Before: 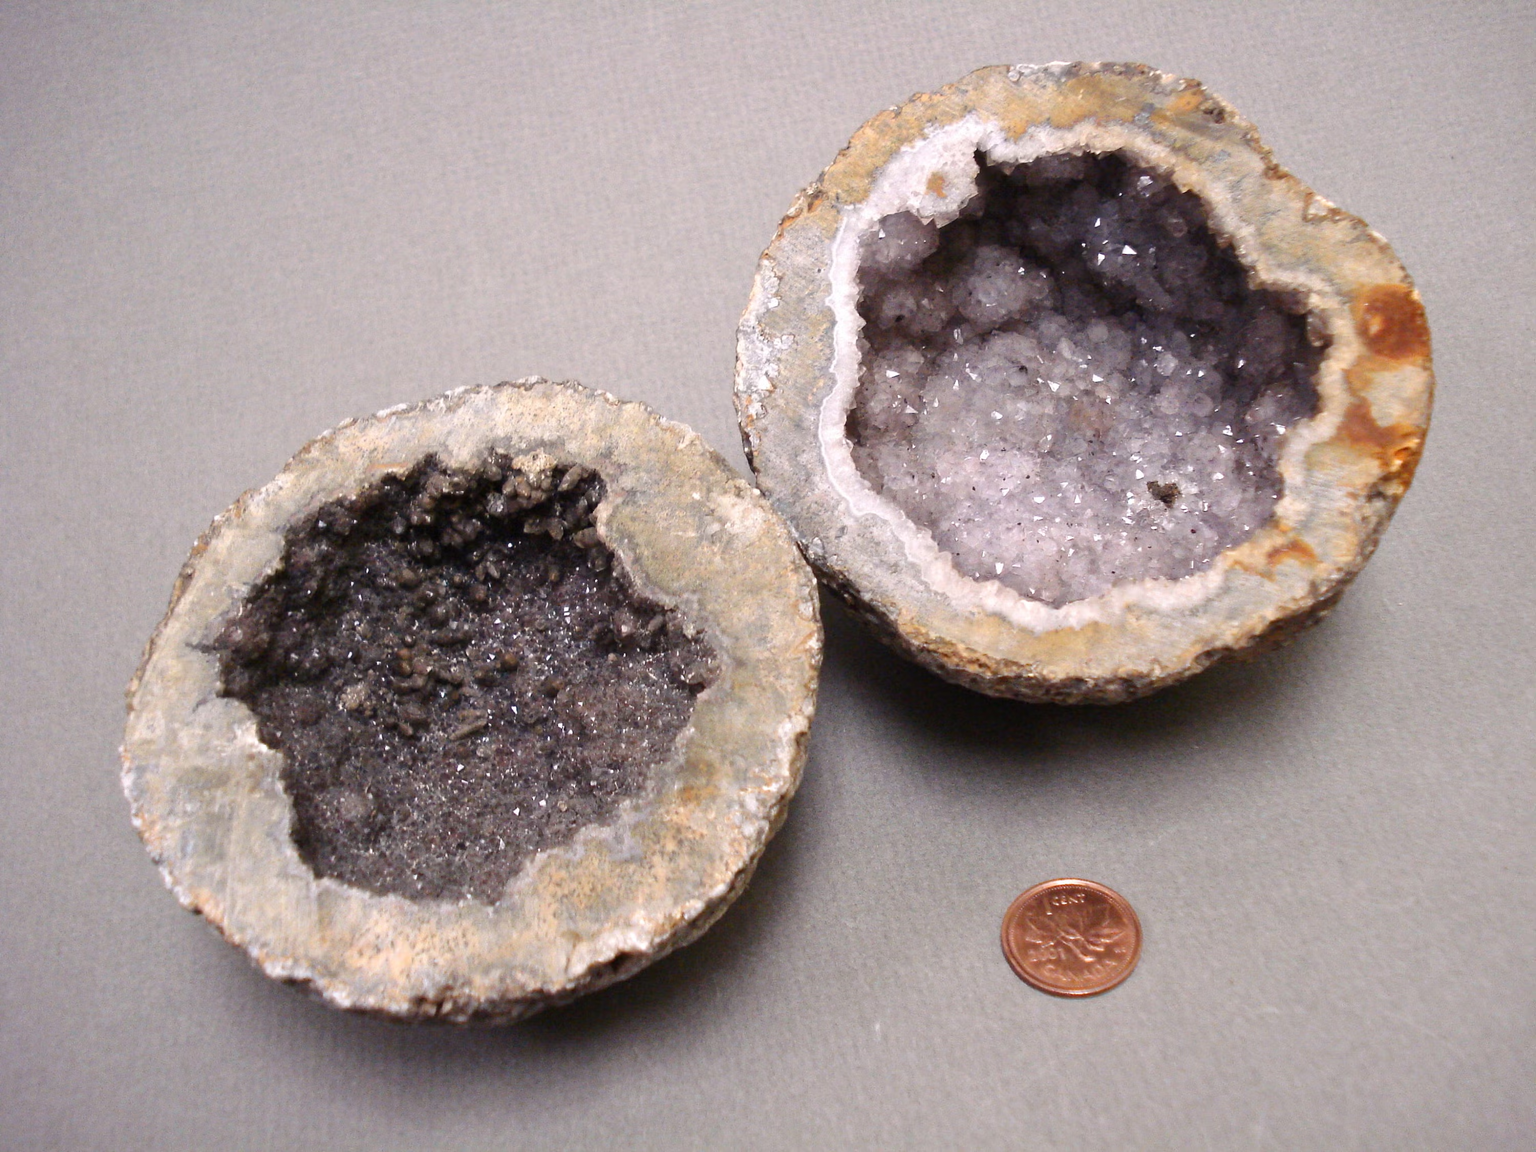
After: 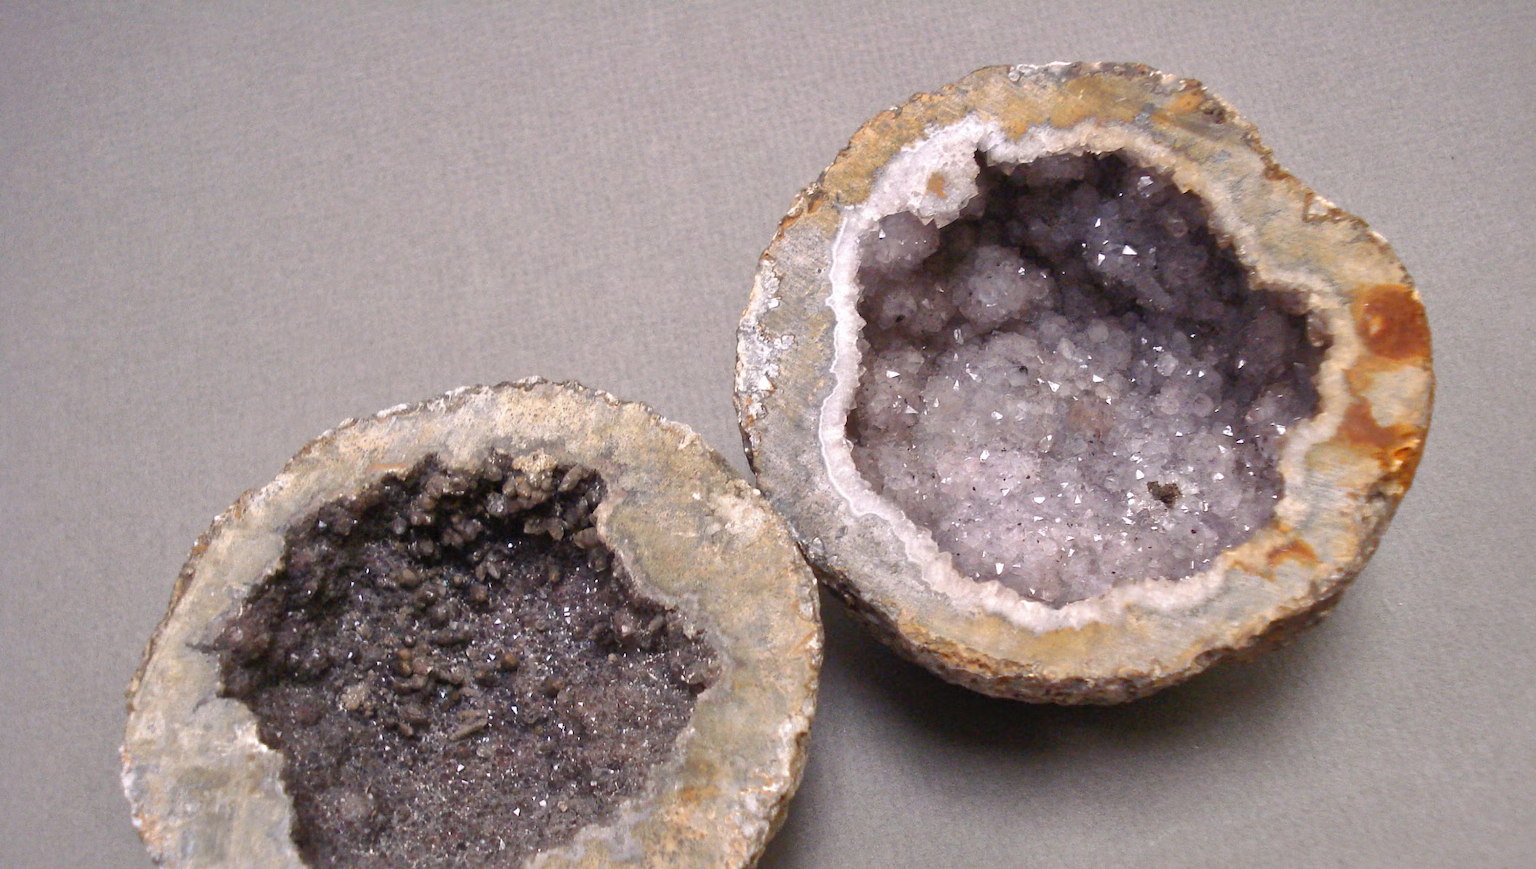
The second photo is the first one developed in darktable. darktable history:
crop: bottom 24.517%
shadows and highlights: on, module defaults
